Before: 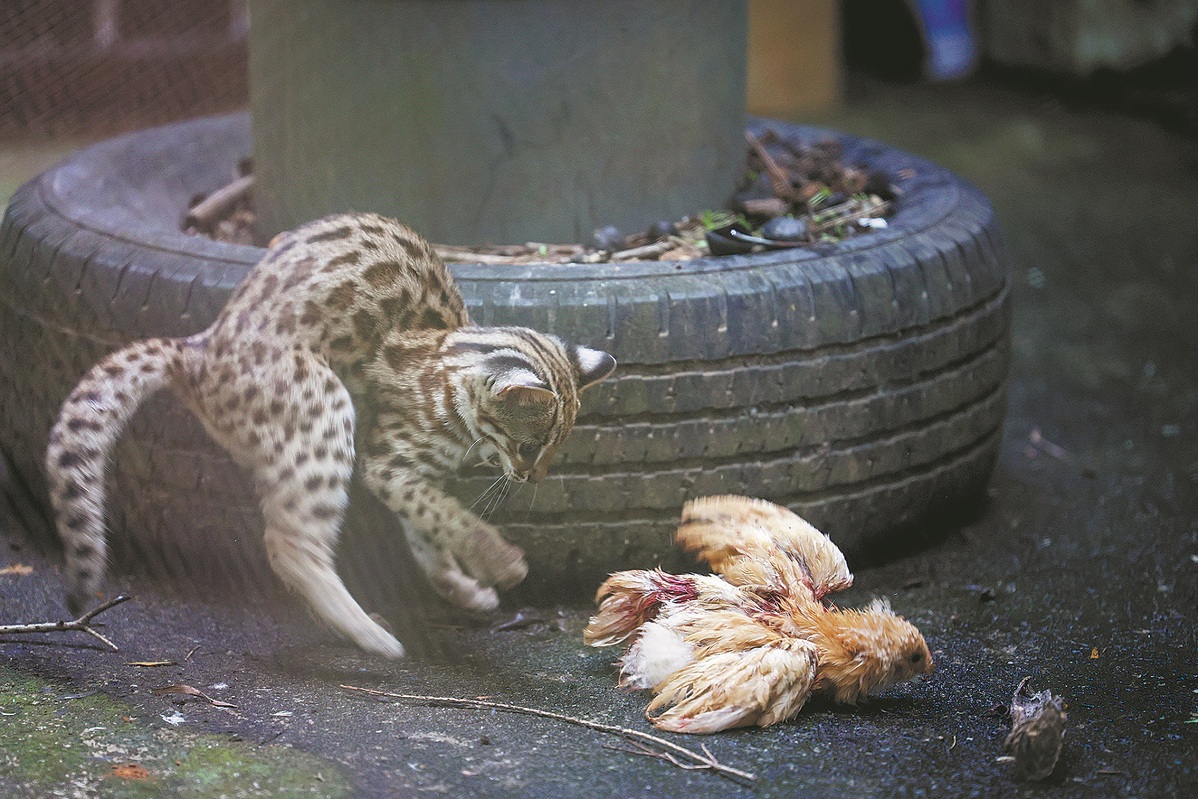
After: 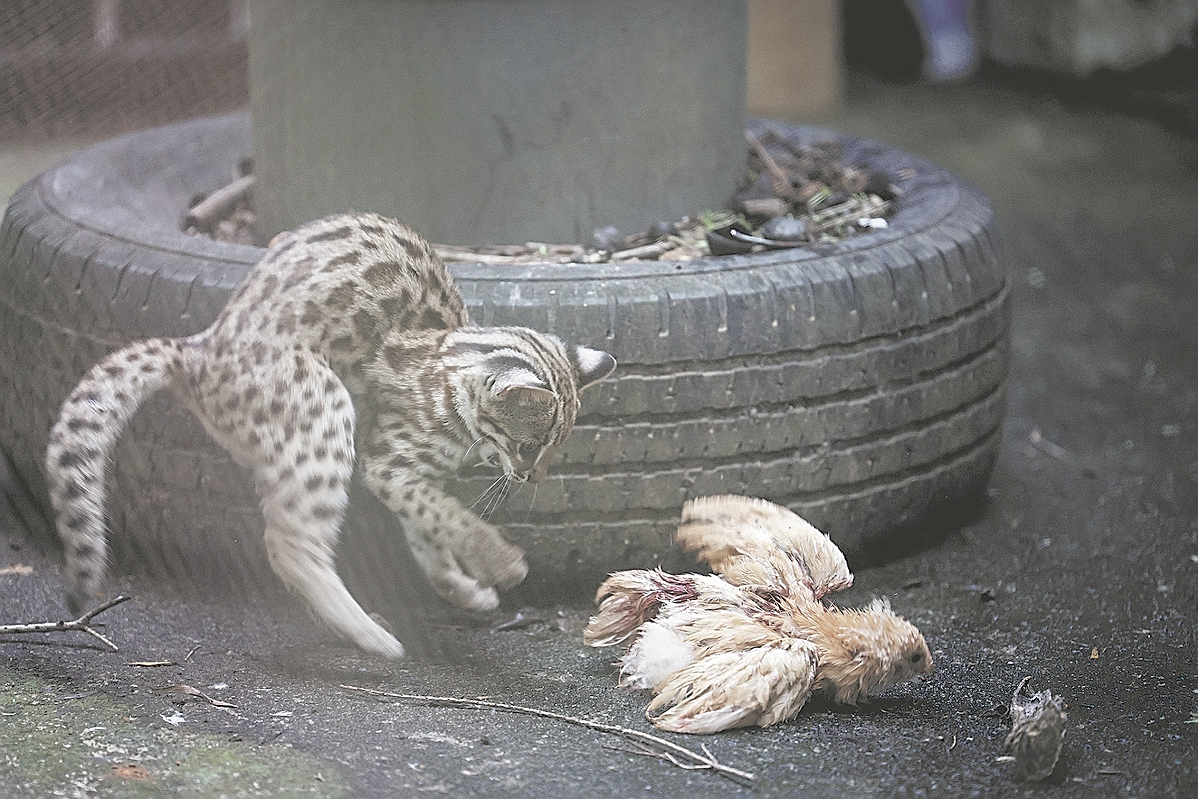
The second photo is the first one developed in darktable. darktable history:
sharpen: on, module defaults
contrast brightness saturation: brightness 0.188, saturation -0.518
